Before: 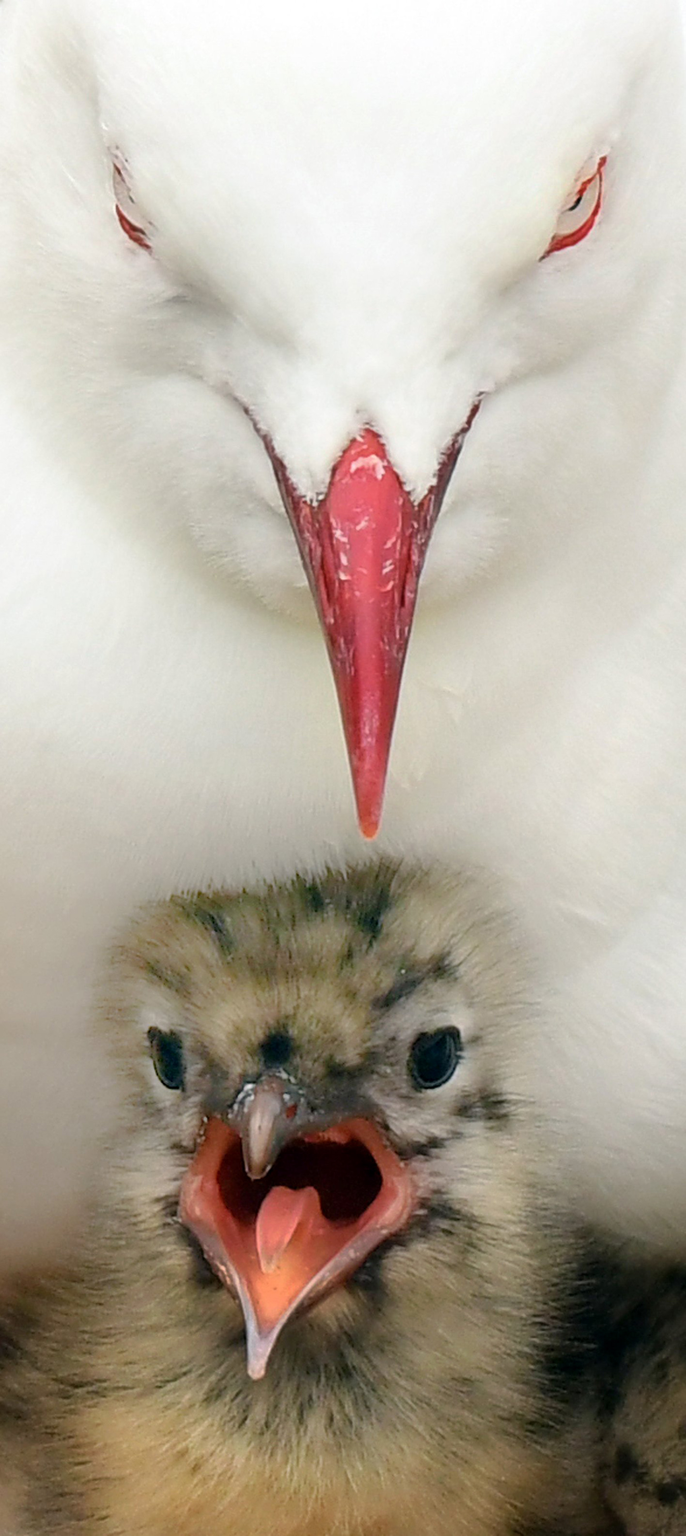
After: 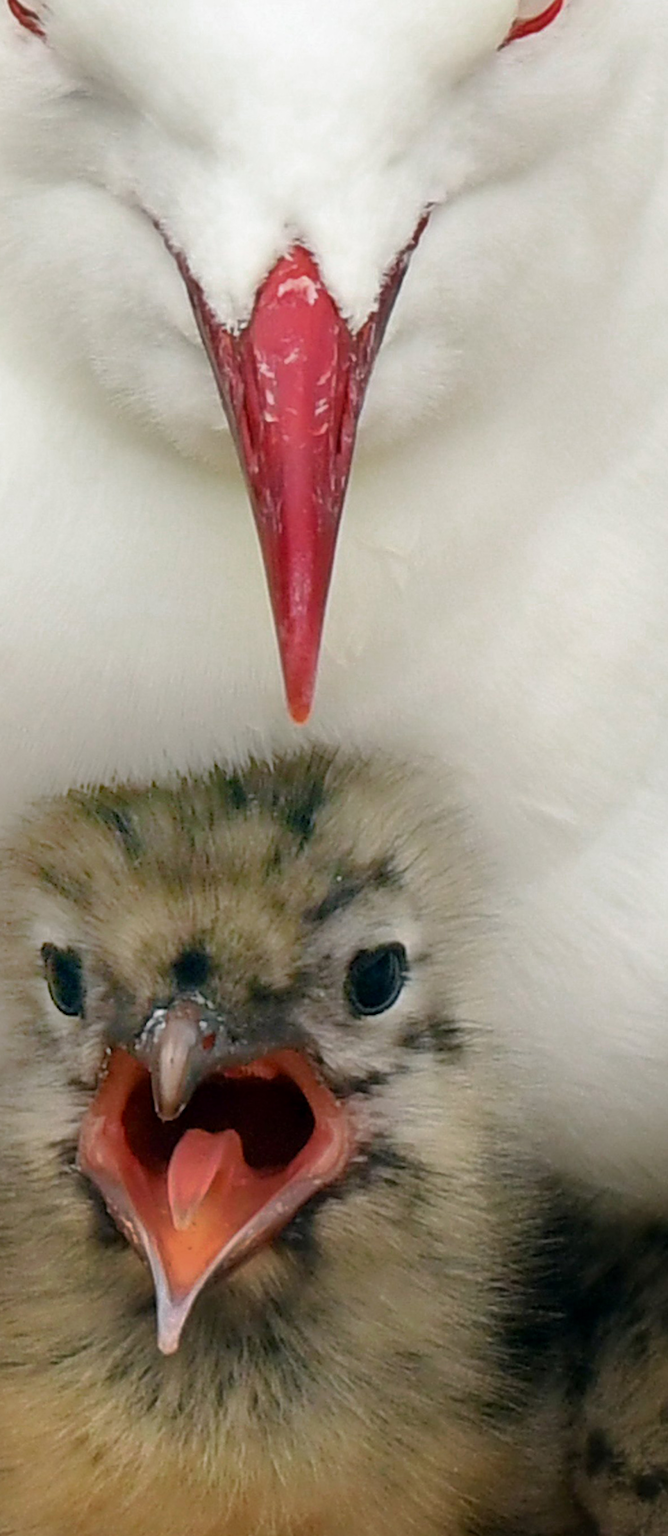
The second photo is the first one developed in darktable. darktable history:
color zones: curves: ch0 [(0.27, 0.396) (0.563, 0.504) (0.75, 0.5) (0.787, 0.307)]
crop: left 16.439%, top 14.226%
